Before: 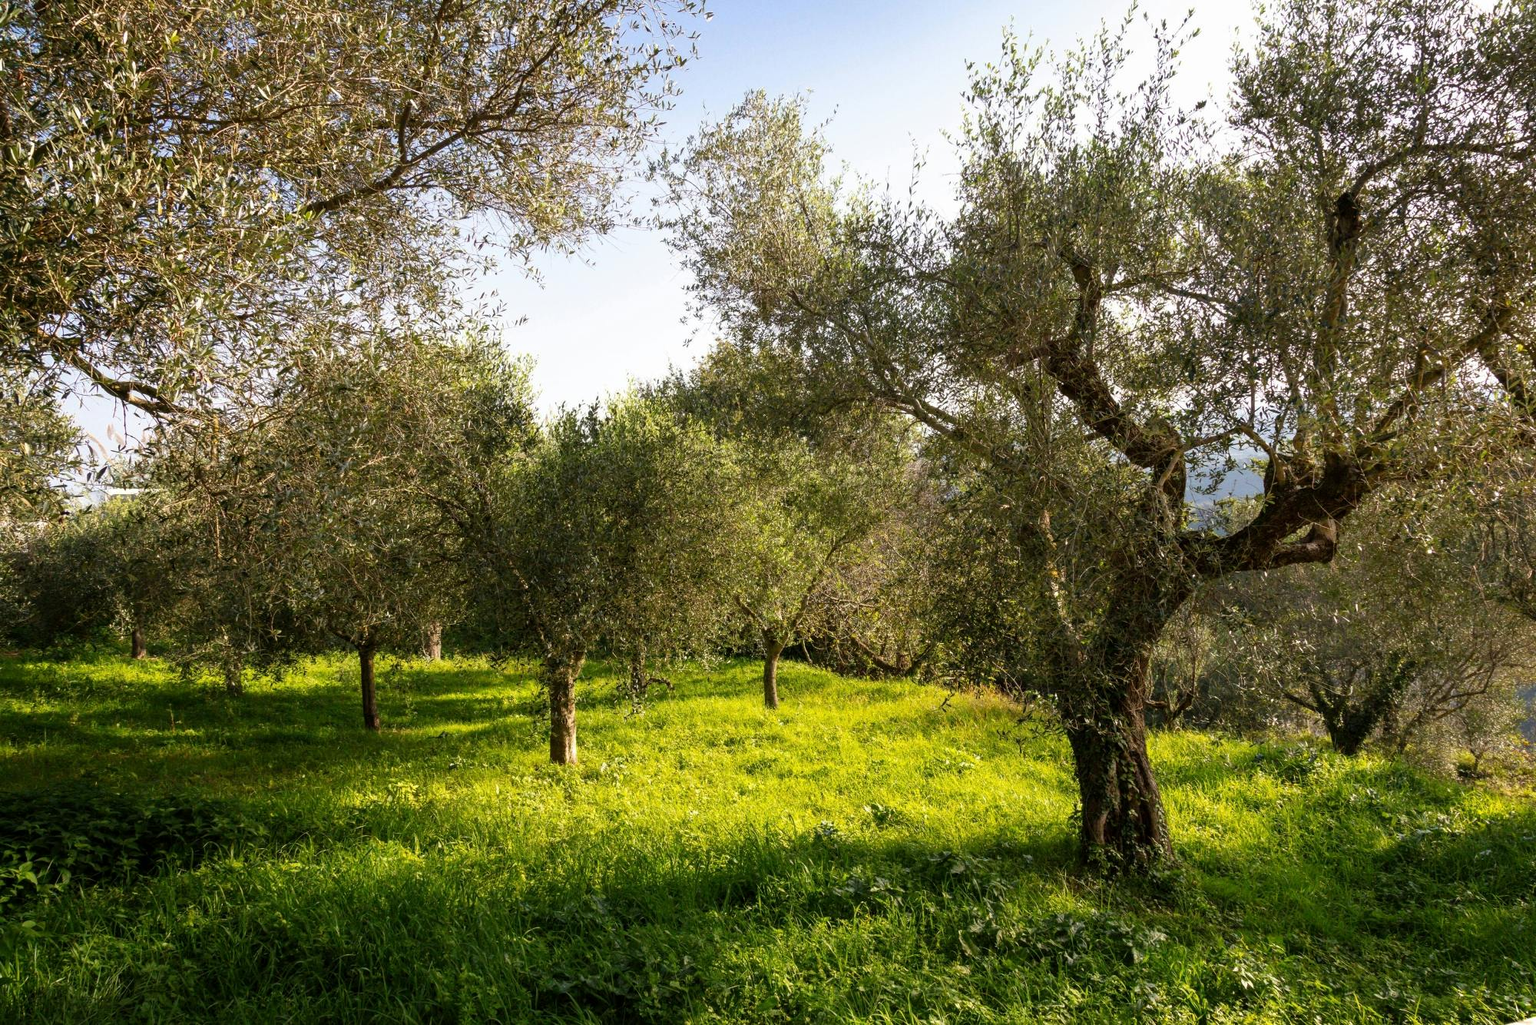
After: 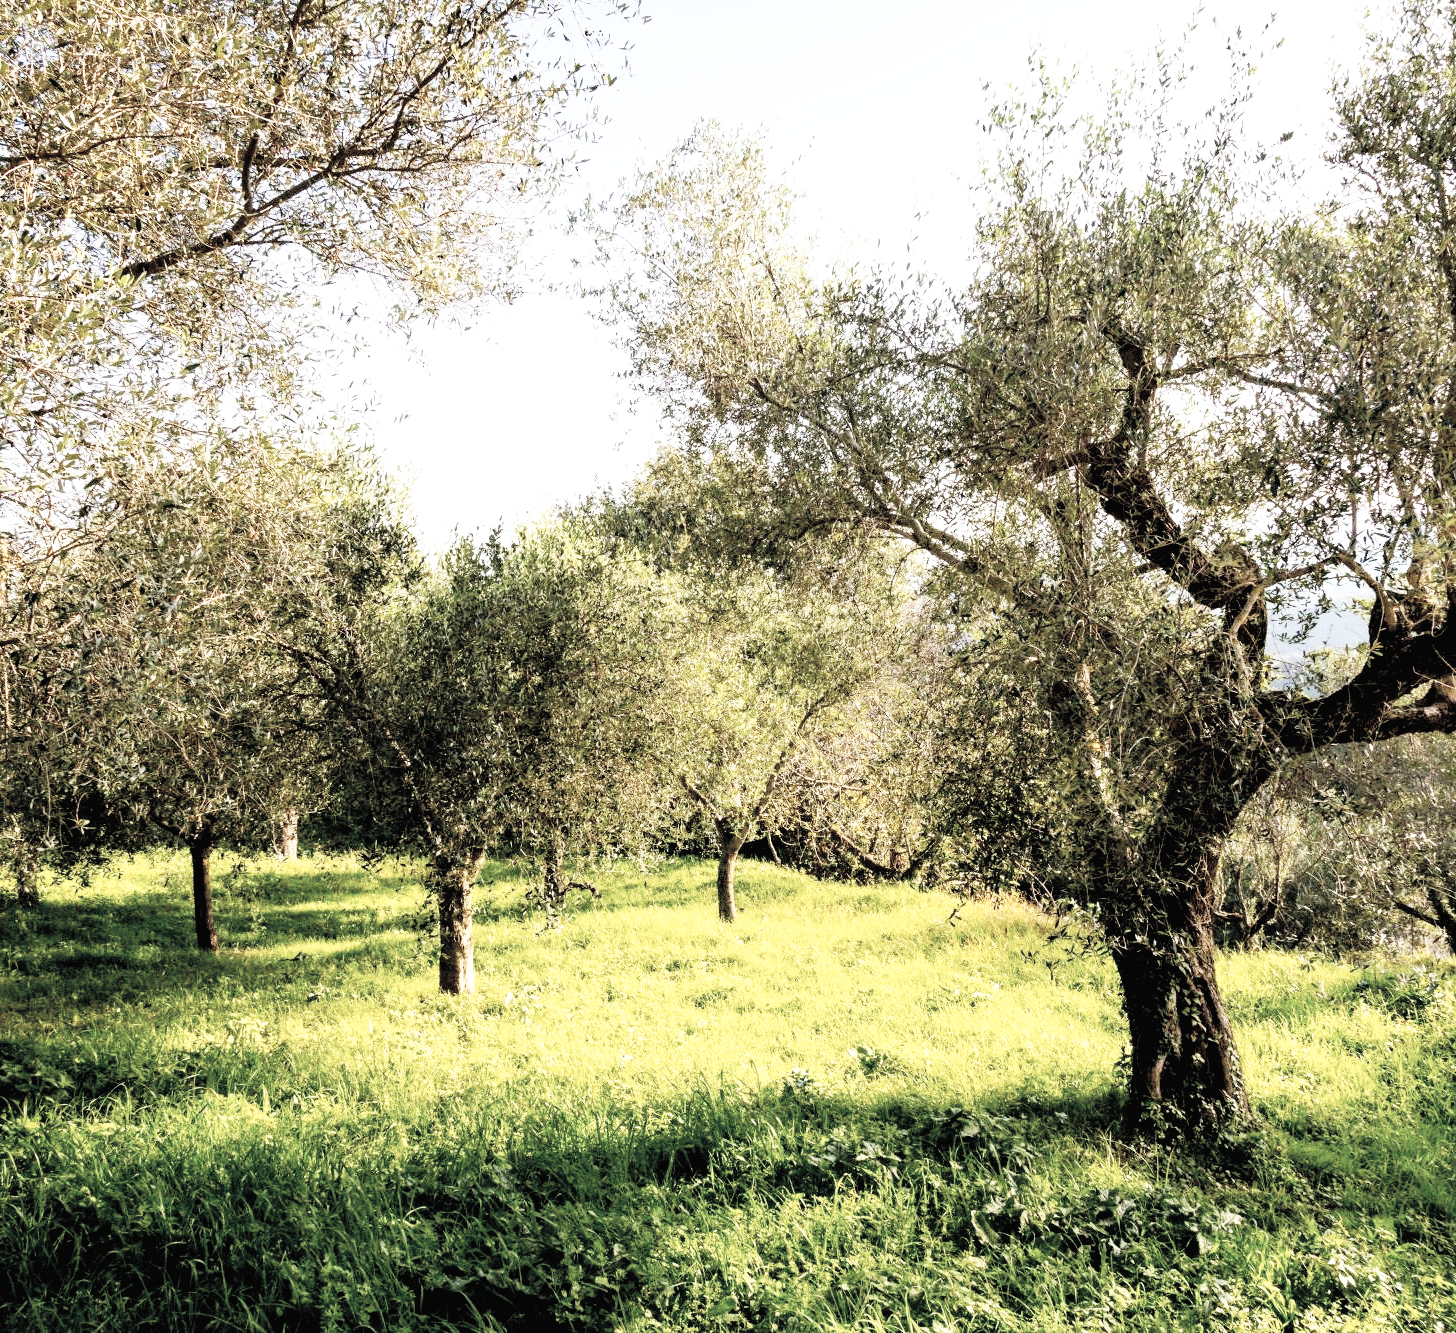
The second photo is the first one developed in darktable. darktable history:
base curve: curves: ch0 [(0, 0) (0.007, 0.004) (0.027, 0.03) (0.046, 0.07) (0.207, 0.54) (0.442, 0.872) (0.673, 0.972) (1, 1)], preserve colors none
exposure: black level correction 0.009, exposure 0.11 EV, compensate exposure bias true, compensate highlight preservation false
contrast brightness saturation: brightness 0.185, saturation -0.502
crop: left 13.893%, top 0%, right 13.284%
